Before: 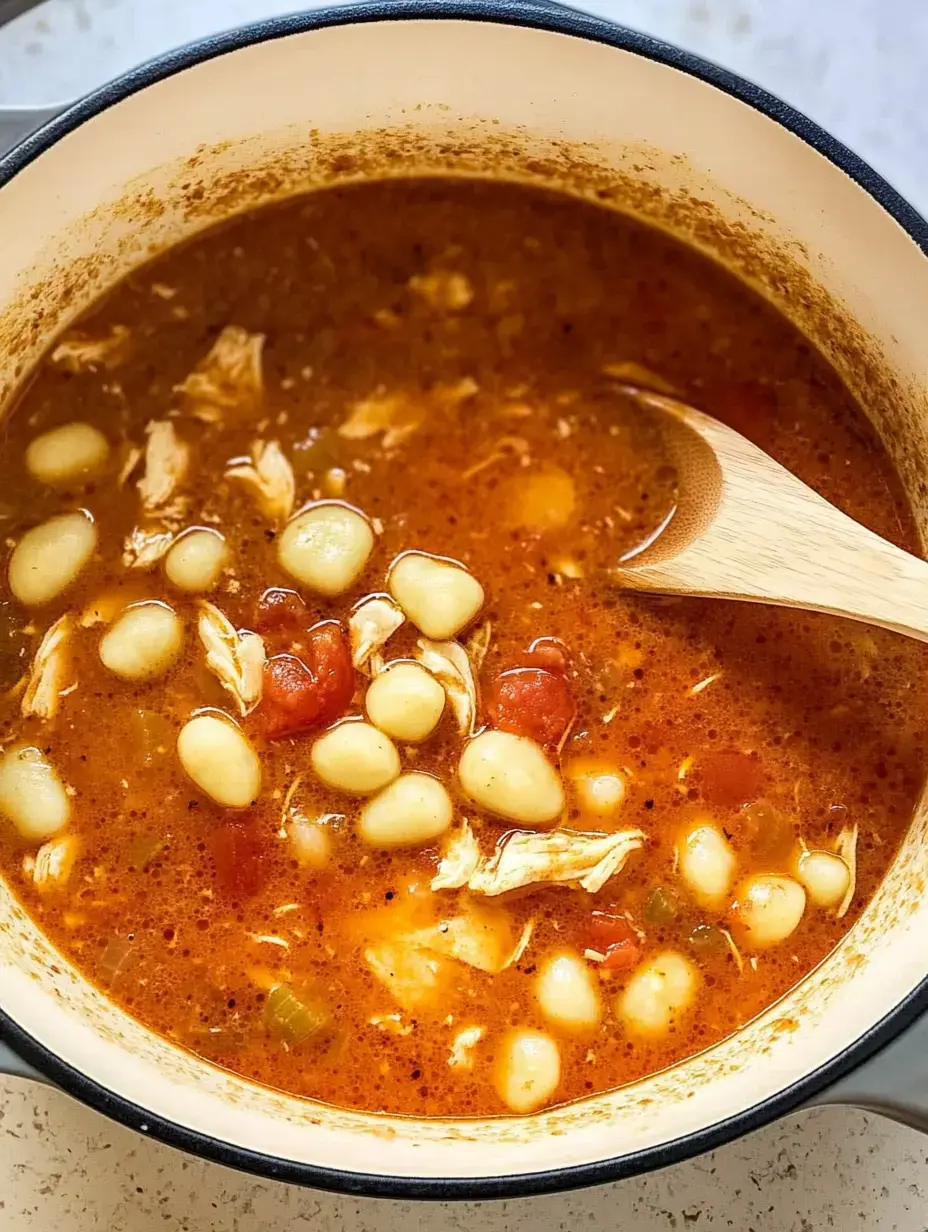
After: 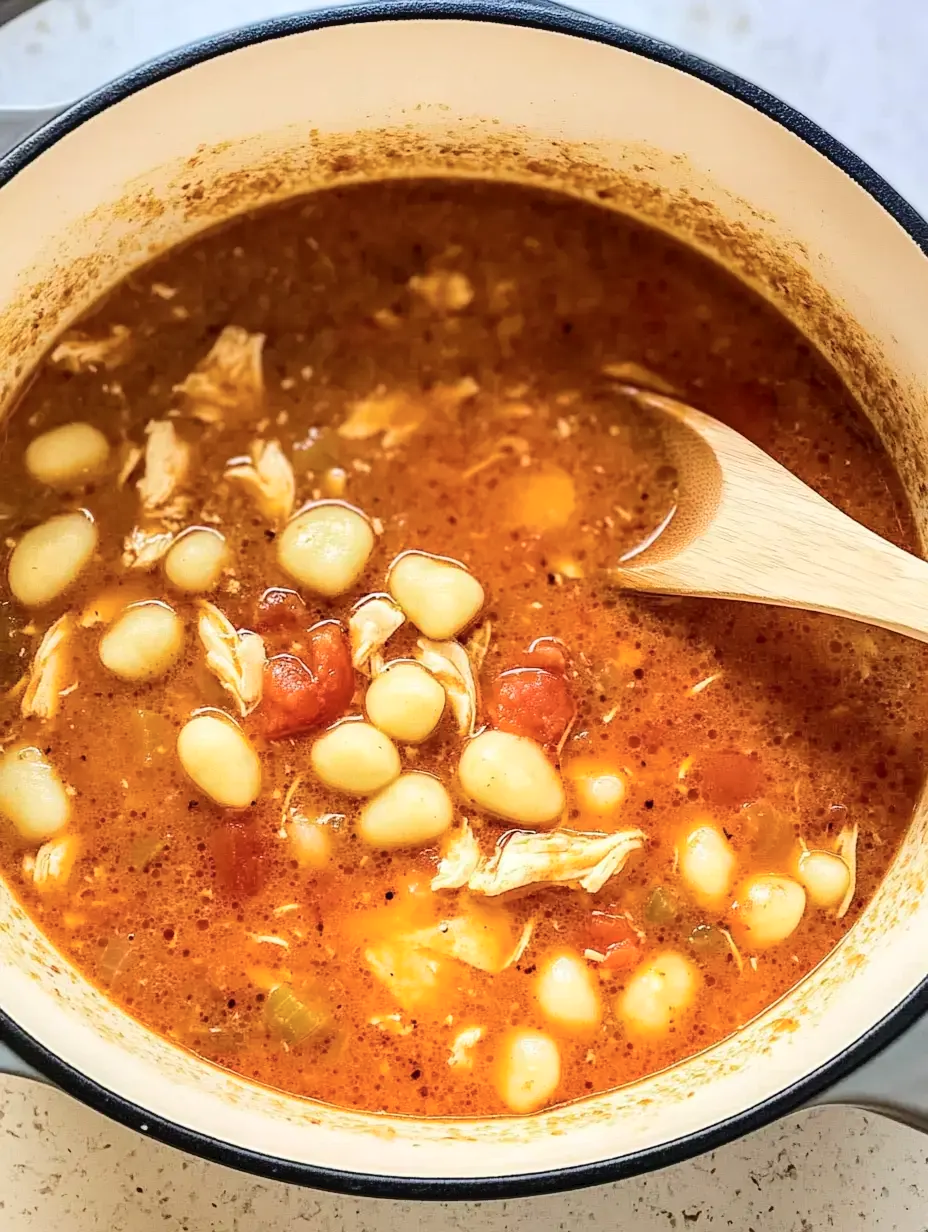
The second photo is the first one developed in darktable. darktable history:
tone curve: curves: ch0 [(0, 0) (0.003, 0.035) (0.011, 0.035) (0.025, 0.035) (0.044, 0.046) (0.069, 0.063) (0.1, 0.084) (0.136, 0.123) (0.177, 0.174) (0.224, 0.232) (0.277, 0.304) (0.335, 0.387) (0.399, 0.476) (0.468, 0.566) (0.543, 0.639) (0.623, 0.714) (0.709, 0.776) (0.801, 0.851) (0.898, 0.921) (1, 1)], color space Lab, independent channels, preserve colors none
